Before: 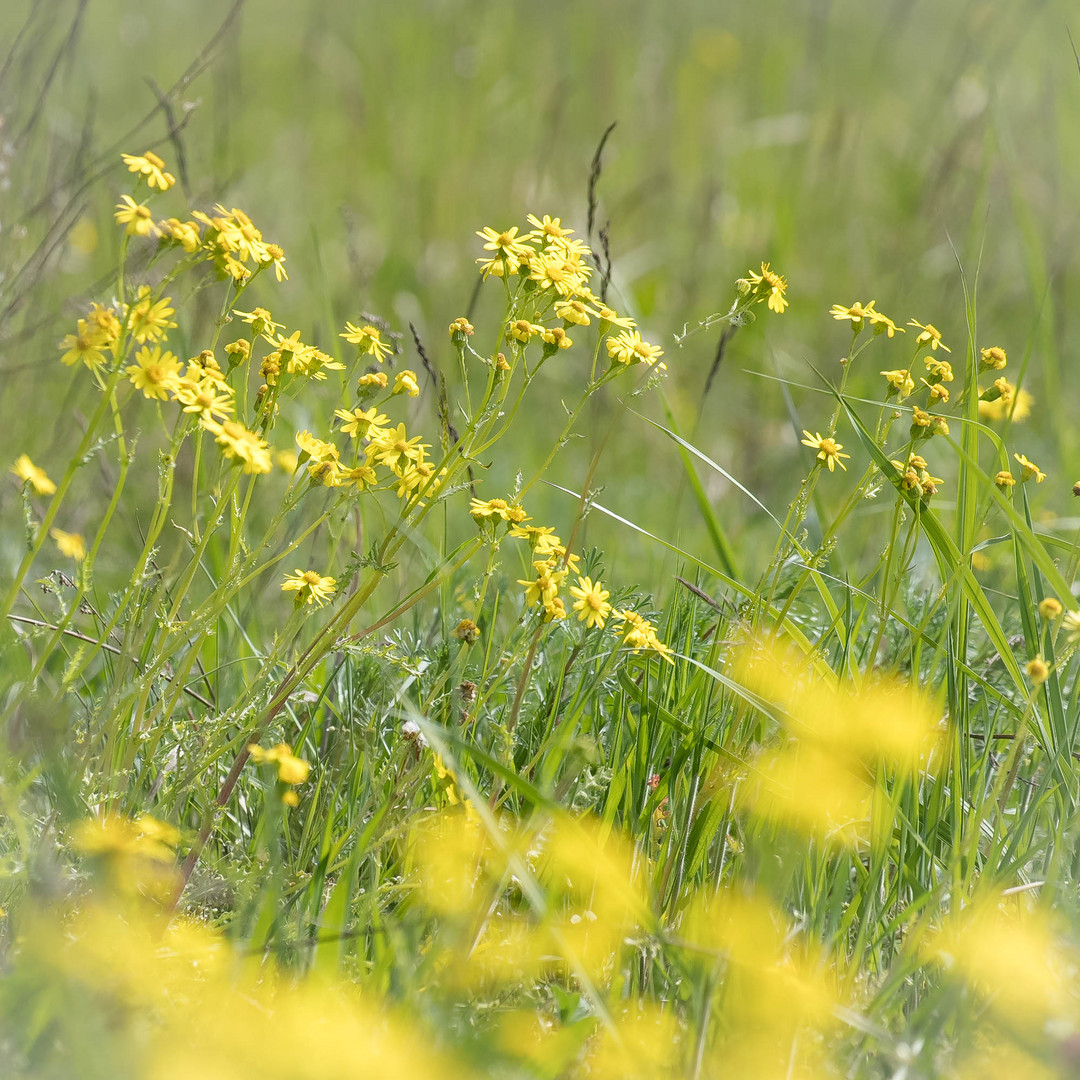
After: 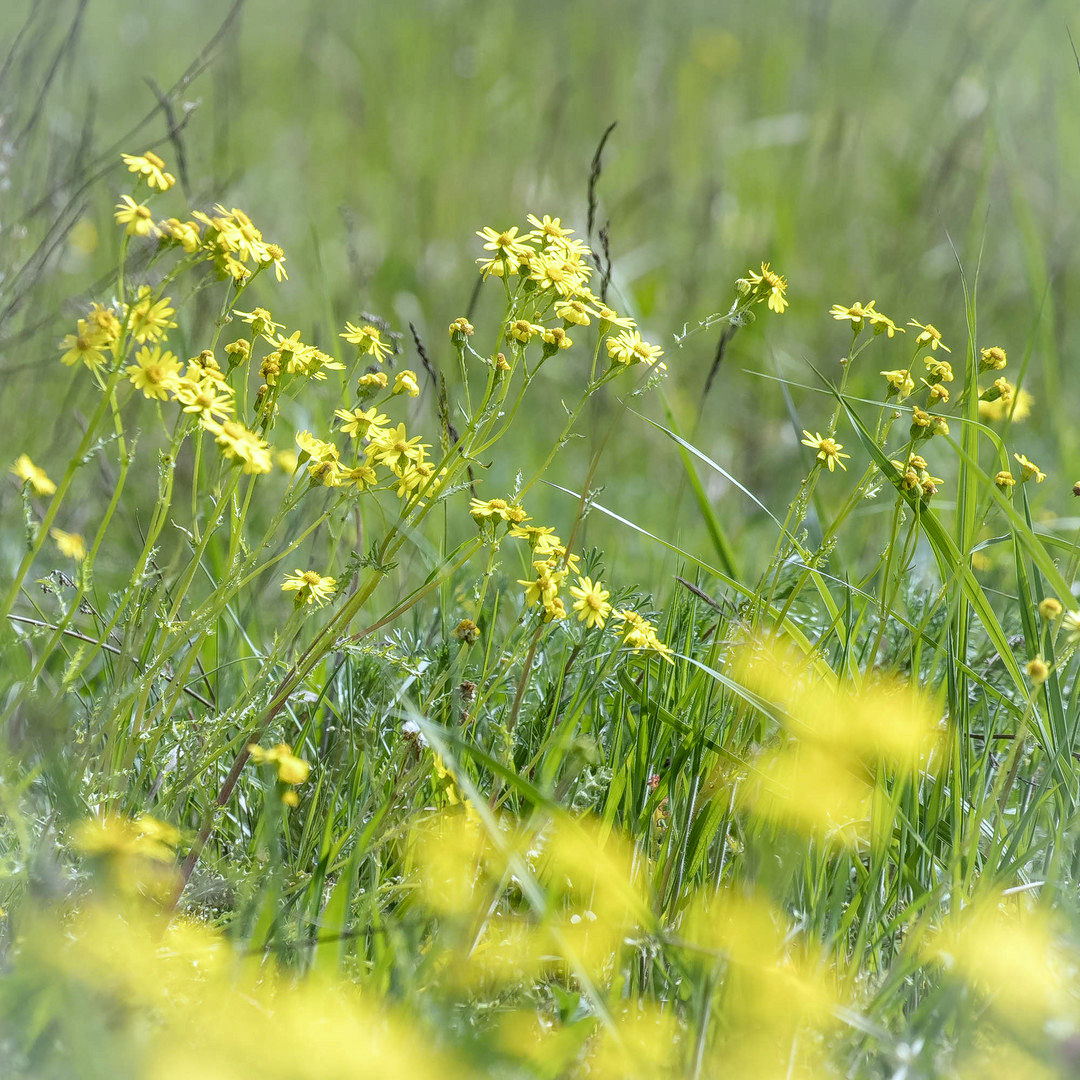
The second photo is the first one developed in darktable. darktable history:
local contrast: detail 130%
white balance: red 0.924, blue 1.095
